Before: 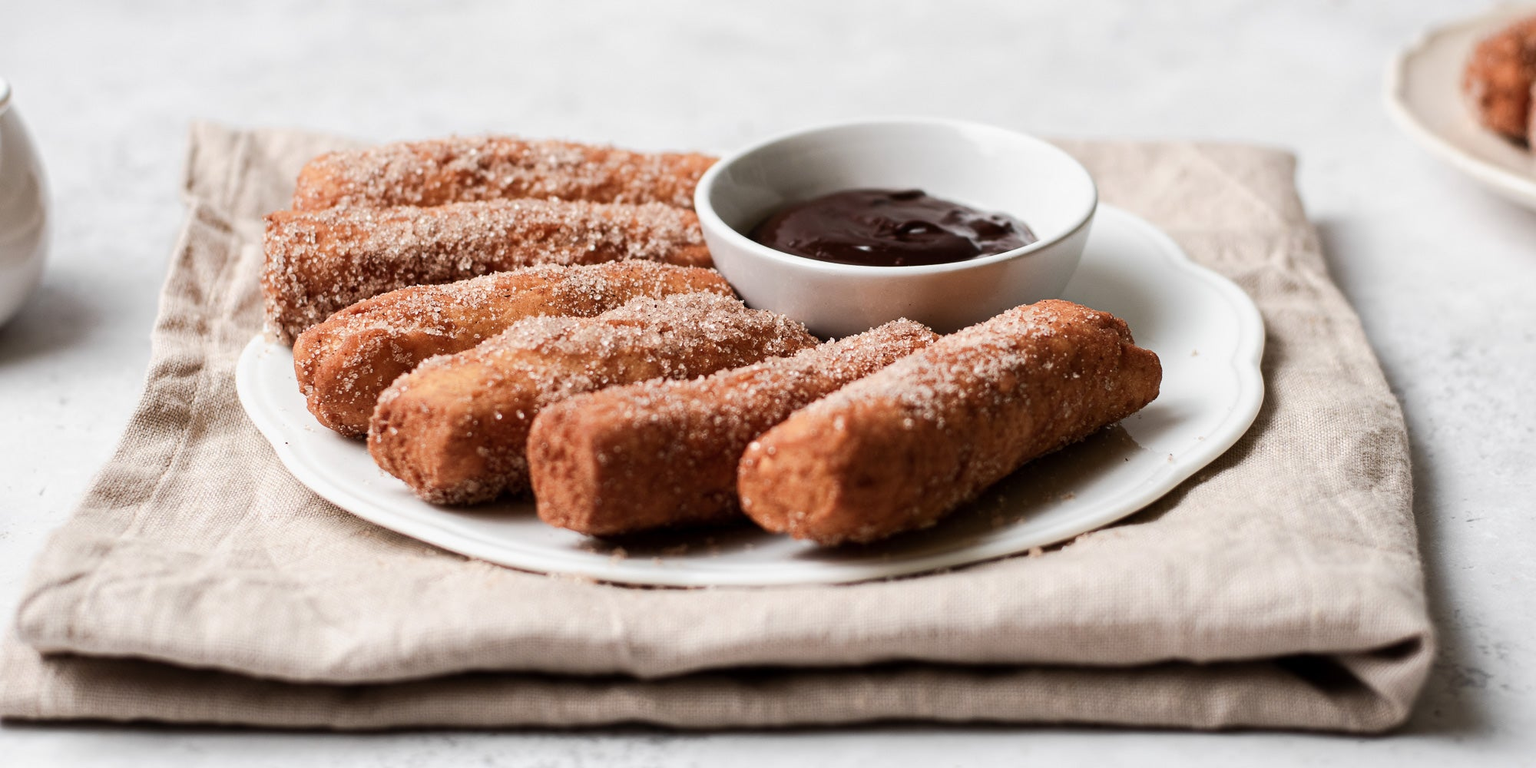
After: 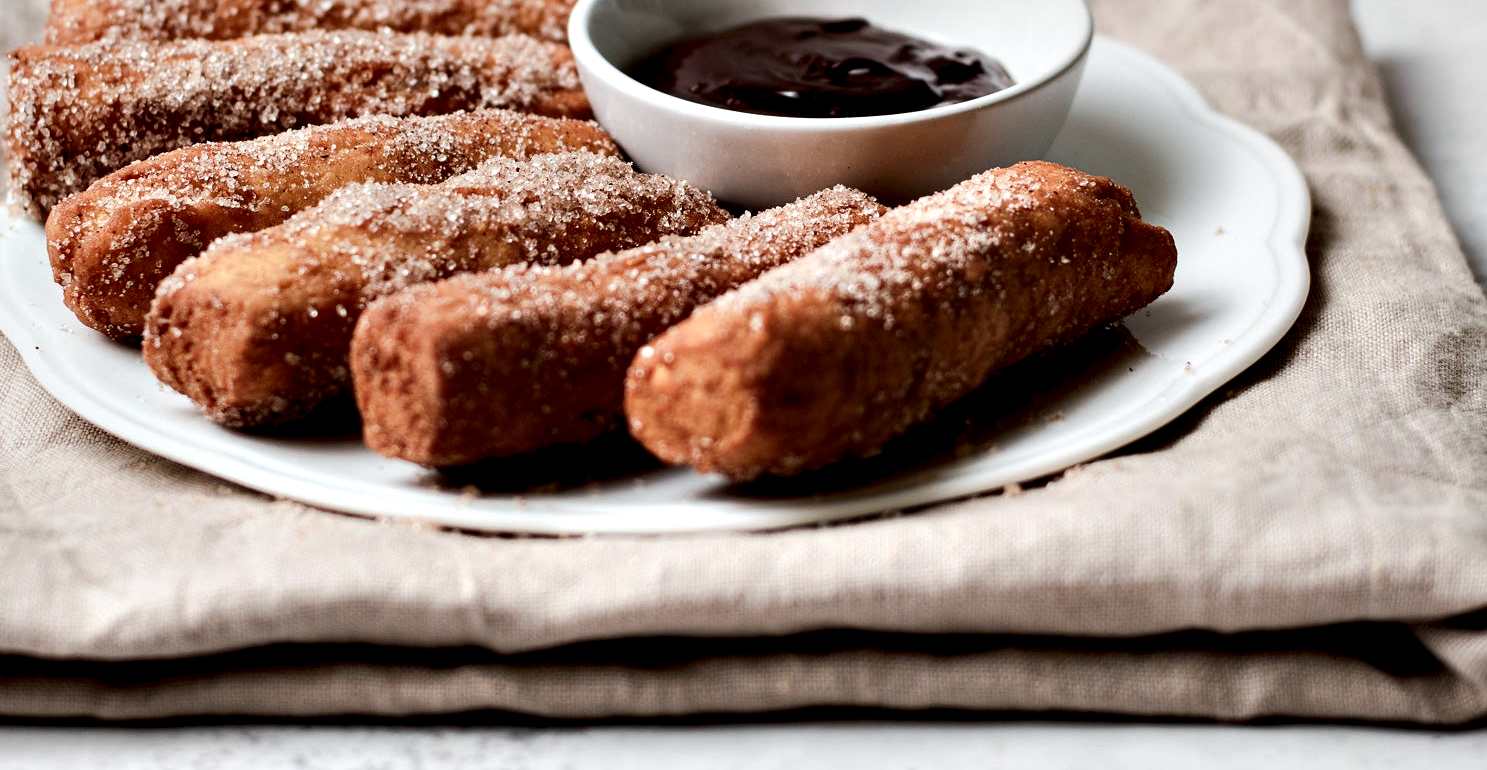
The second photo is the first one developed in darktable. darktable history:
exposure: exposure -0.265 EV, compensate exposure bias true, compensate highlight preservation false
contrast equalizer: y [[0.6 ×6], [0.55 ×6], [0 ×6], [0 ×6], [0 ×6]]
crop: left 16.827%, top 22.922%, right 8.784%
